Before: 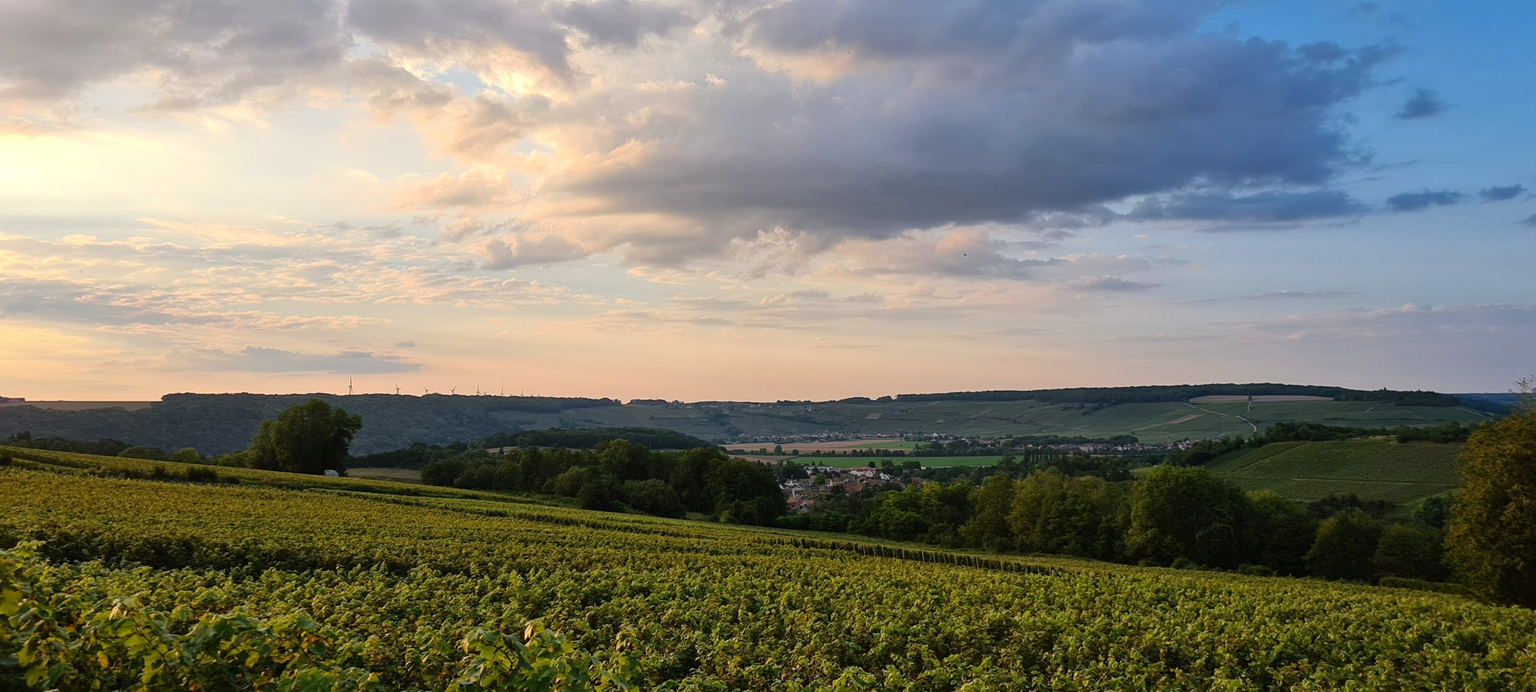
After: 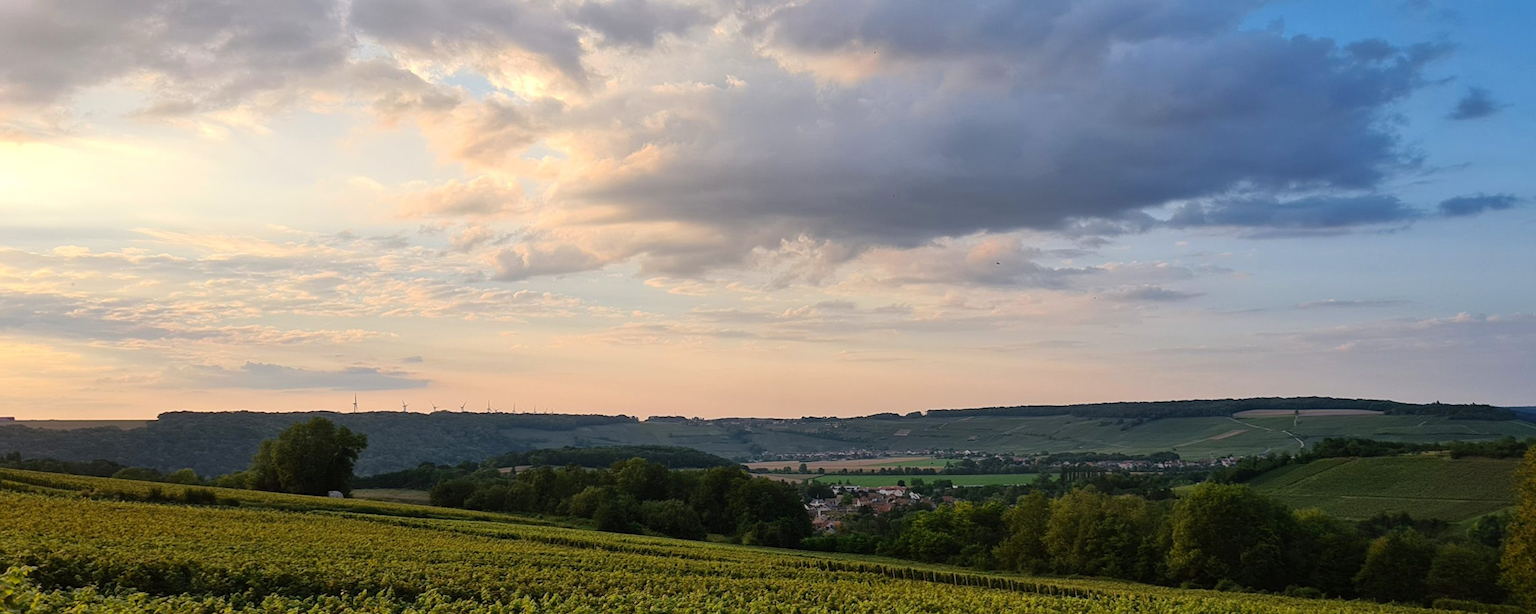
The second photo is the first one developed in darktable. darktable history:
crop and rotate: angle 0.216°, left 0.336%, right 3.285%, bottom 14.341%
